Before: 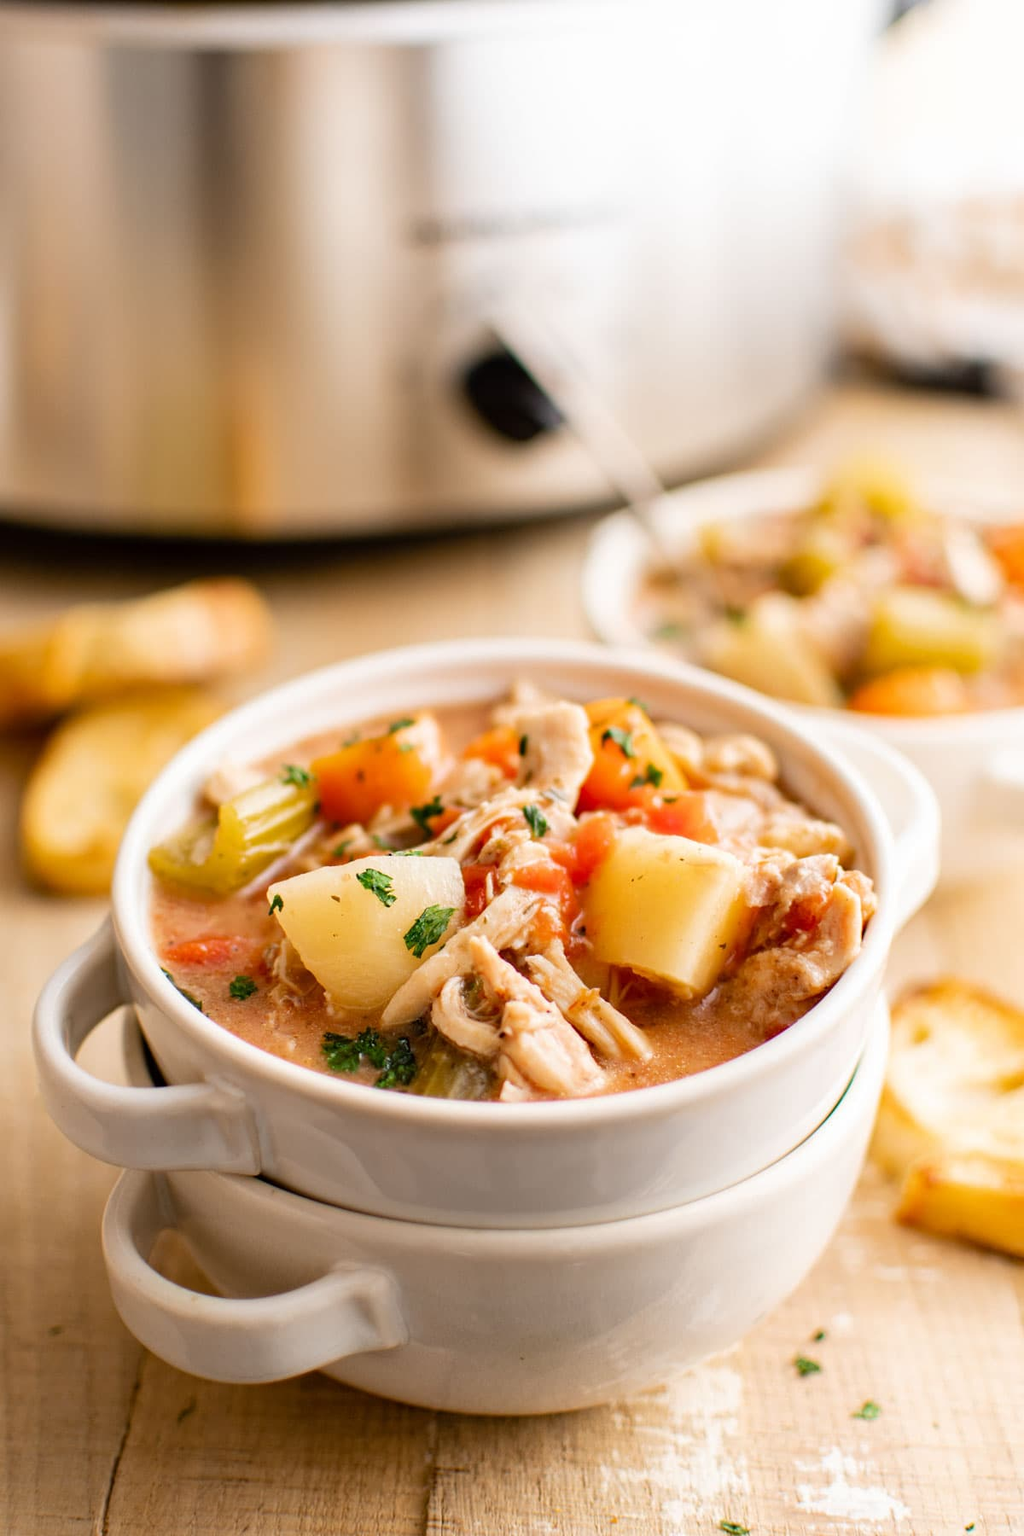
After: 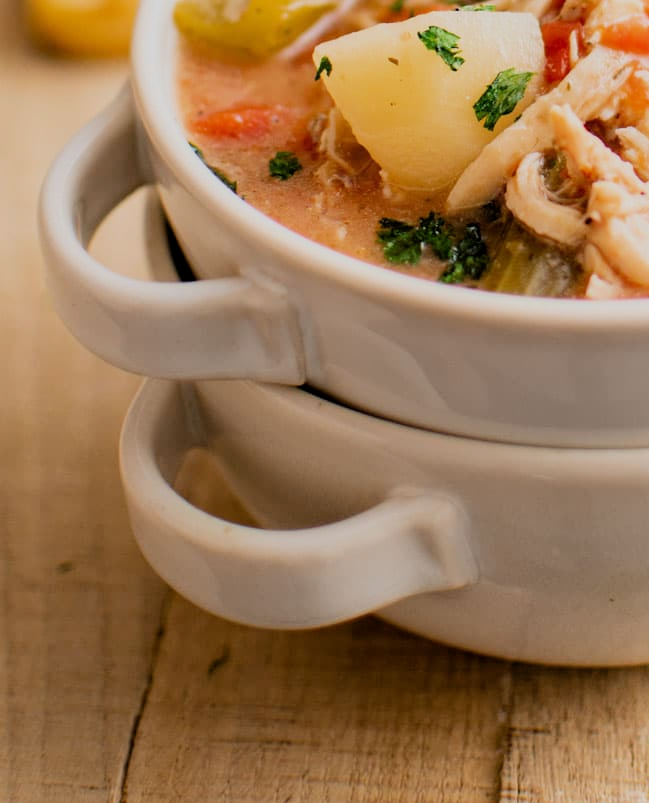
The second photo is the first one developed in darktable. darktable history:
filmic rgb: black relative exposure -7.65 EV, white relative exposure 4.56 EV, hardness 3.61, contrast 1.052, color science v6 (2022)
crop and rotate: top 55.134%, right 45.87%, bottom 0.21%
